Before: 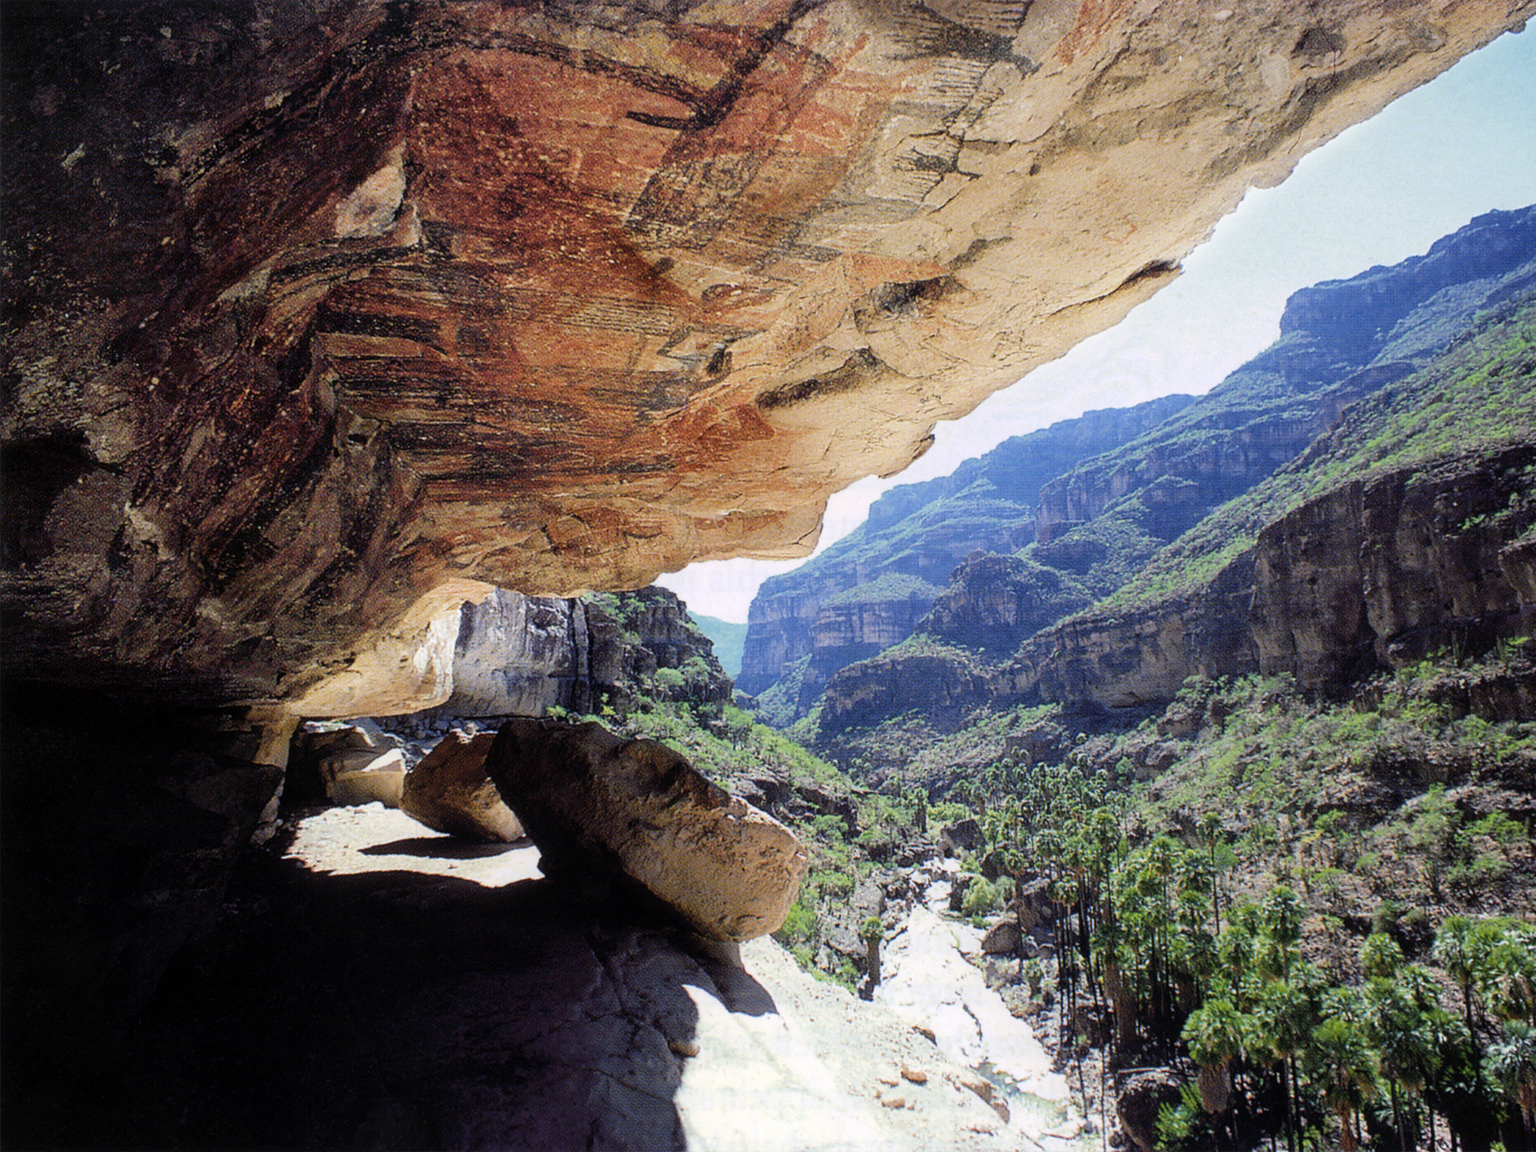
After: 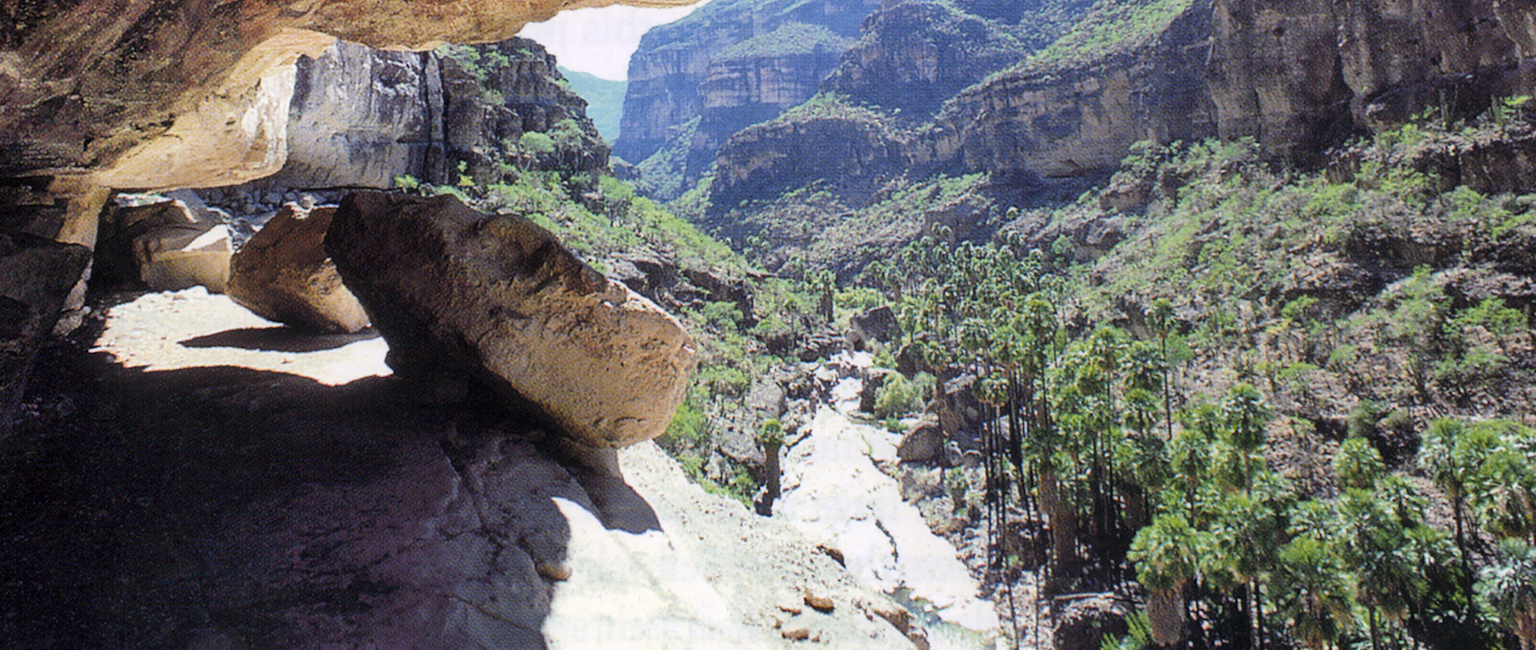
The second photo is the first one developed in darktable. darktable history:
crop and rotate: left 13.306%, top 48.129%, bottom 2.928%
rotate and perspective: automatic cropping off
shadows and highlights: soften with gaussian
